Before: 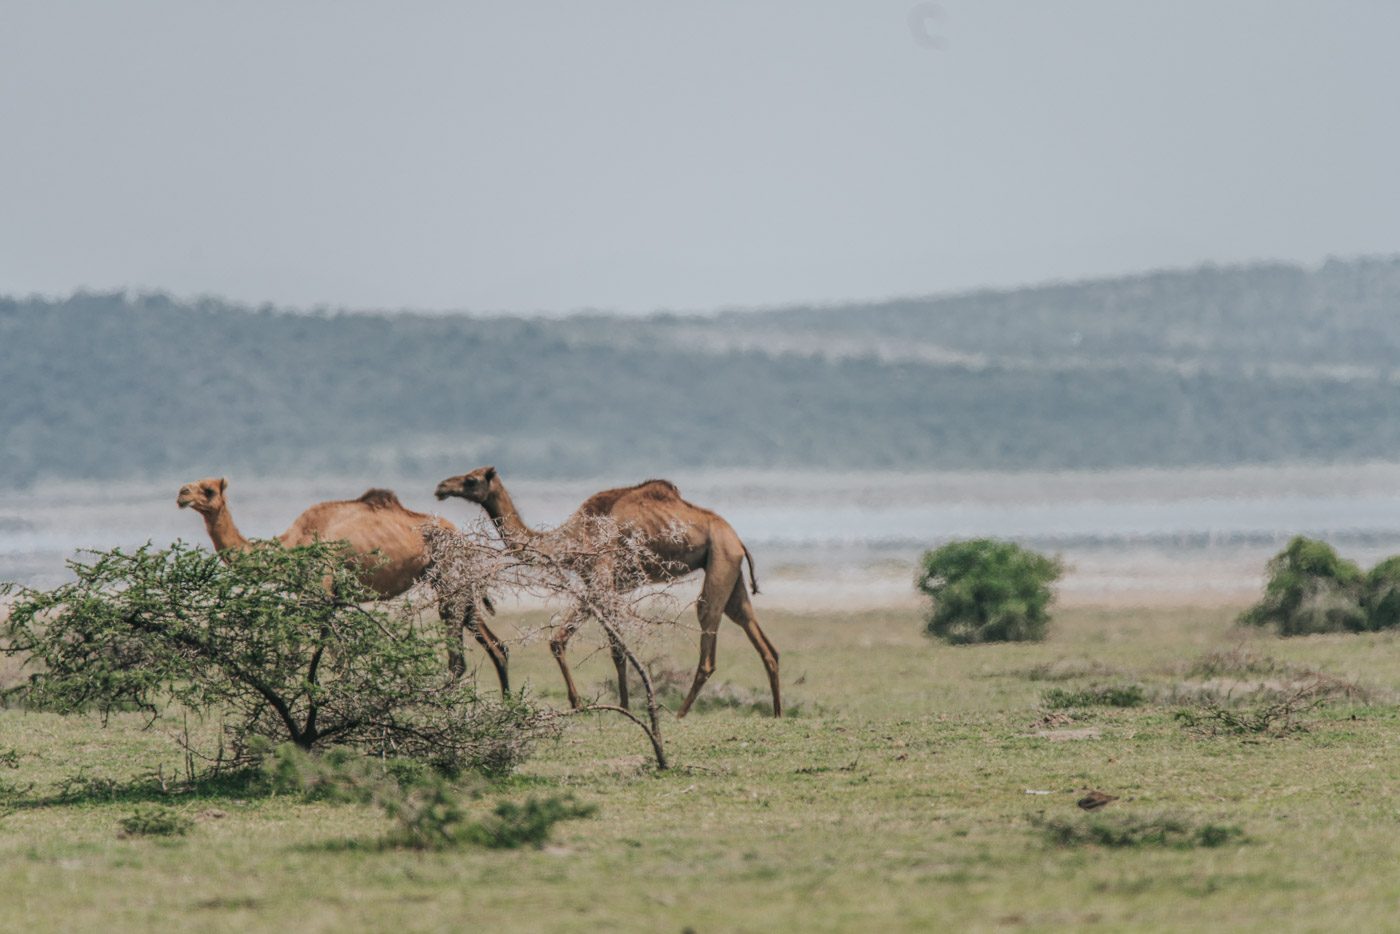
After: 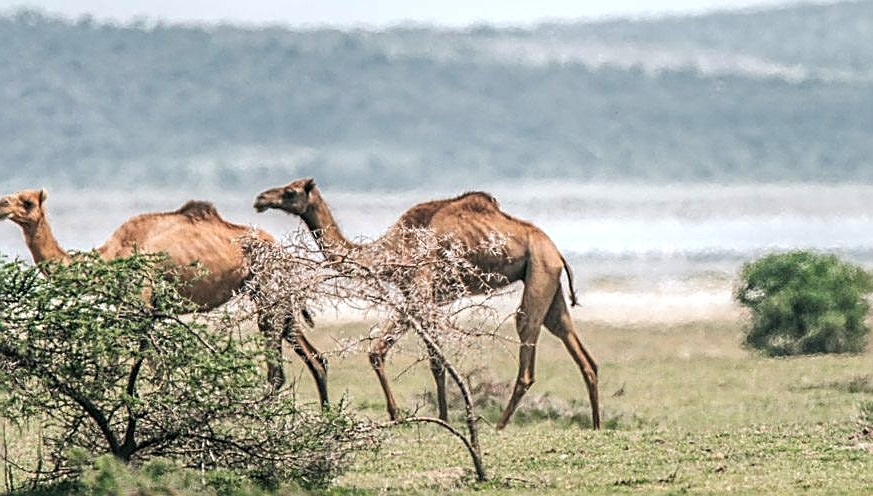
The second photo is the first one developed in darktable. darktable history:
local contrast: highlights 100%, shadows 99%, detail 131%, midtone range 0.2
color balance rgb: power › hue 61.89°, perceptual saturation grading › global saturation 0.298%, perceptual brilliance grading › global brilliance 10.558%
sharpen: amount 0.751
crop: left 12.966%, top 30.847%, right 24.637%, bottom 16.004%
tone equalizer: -8 EV -0.43 EV, -7 EV -0.411 EV, -6 EV -0.311 EV, -5 EV -0.238 EV, -3 EV 0.219 EV, -2 EV 0.343 EV, -1 EV 0.37 EV, +0 EV 0.397 EV
